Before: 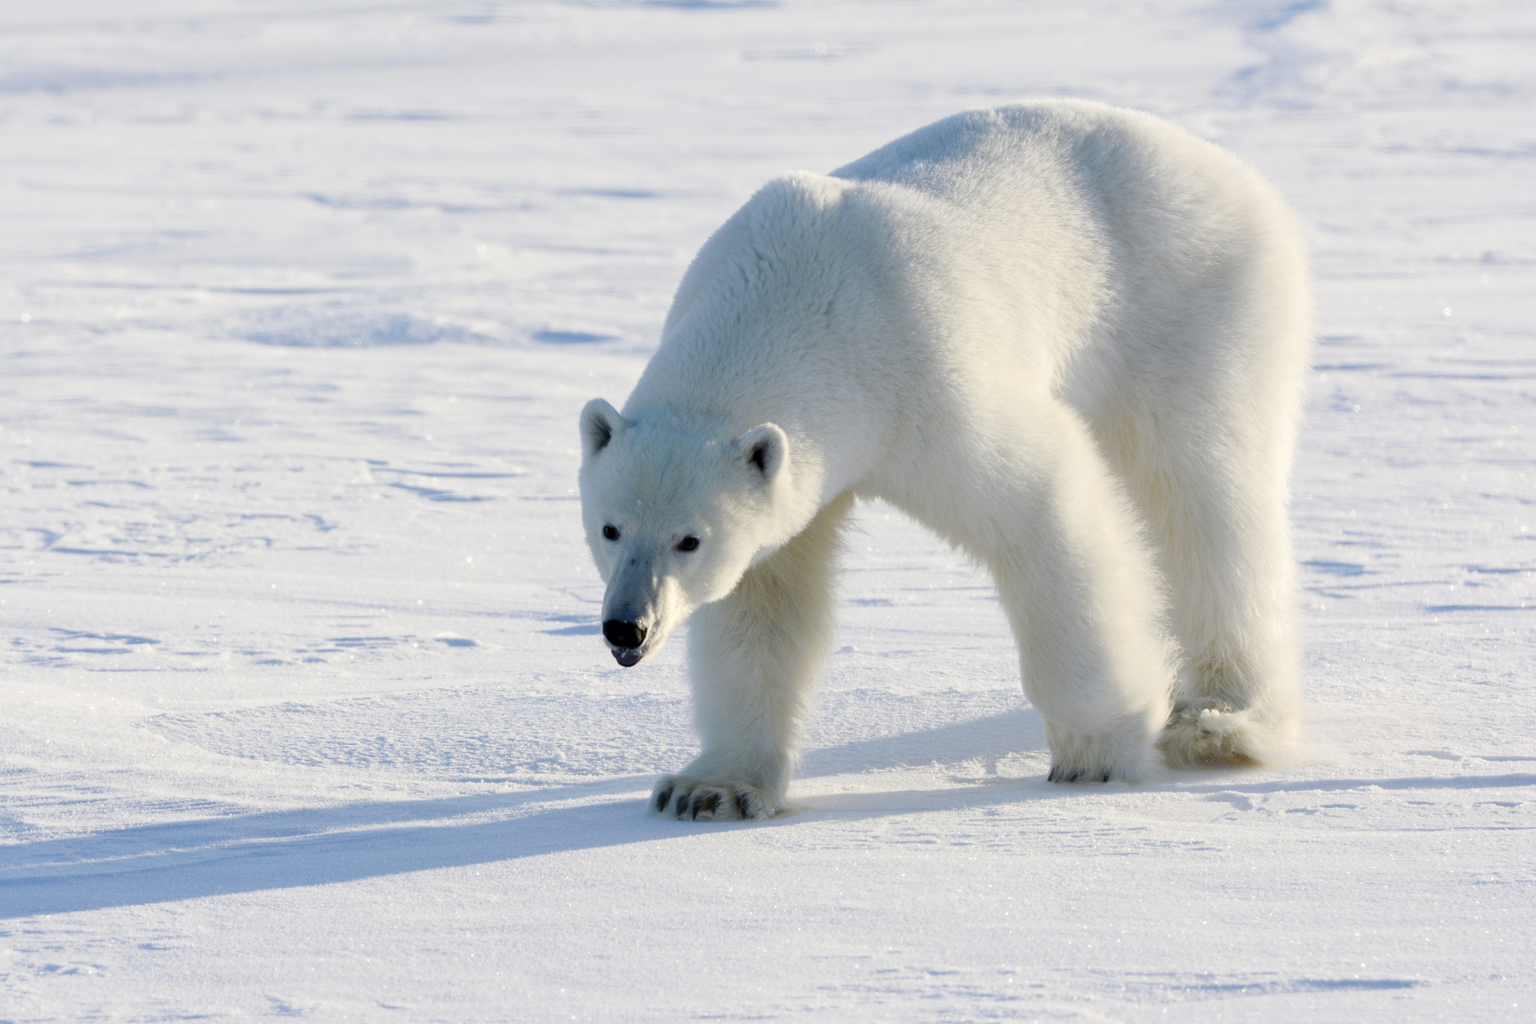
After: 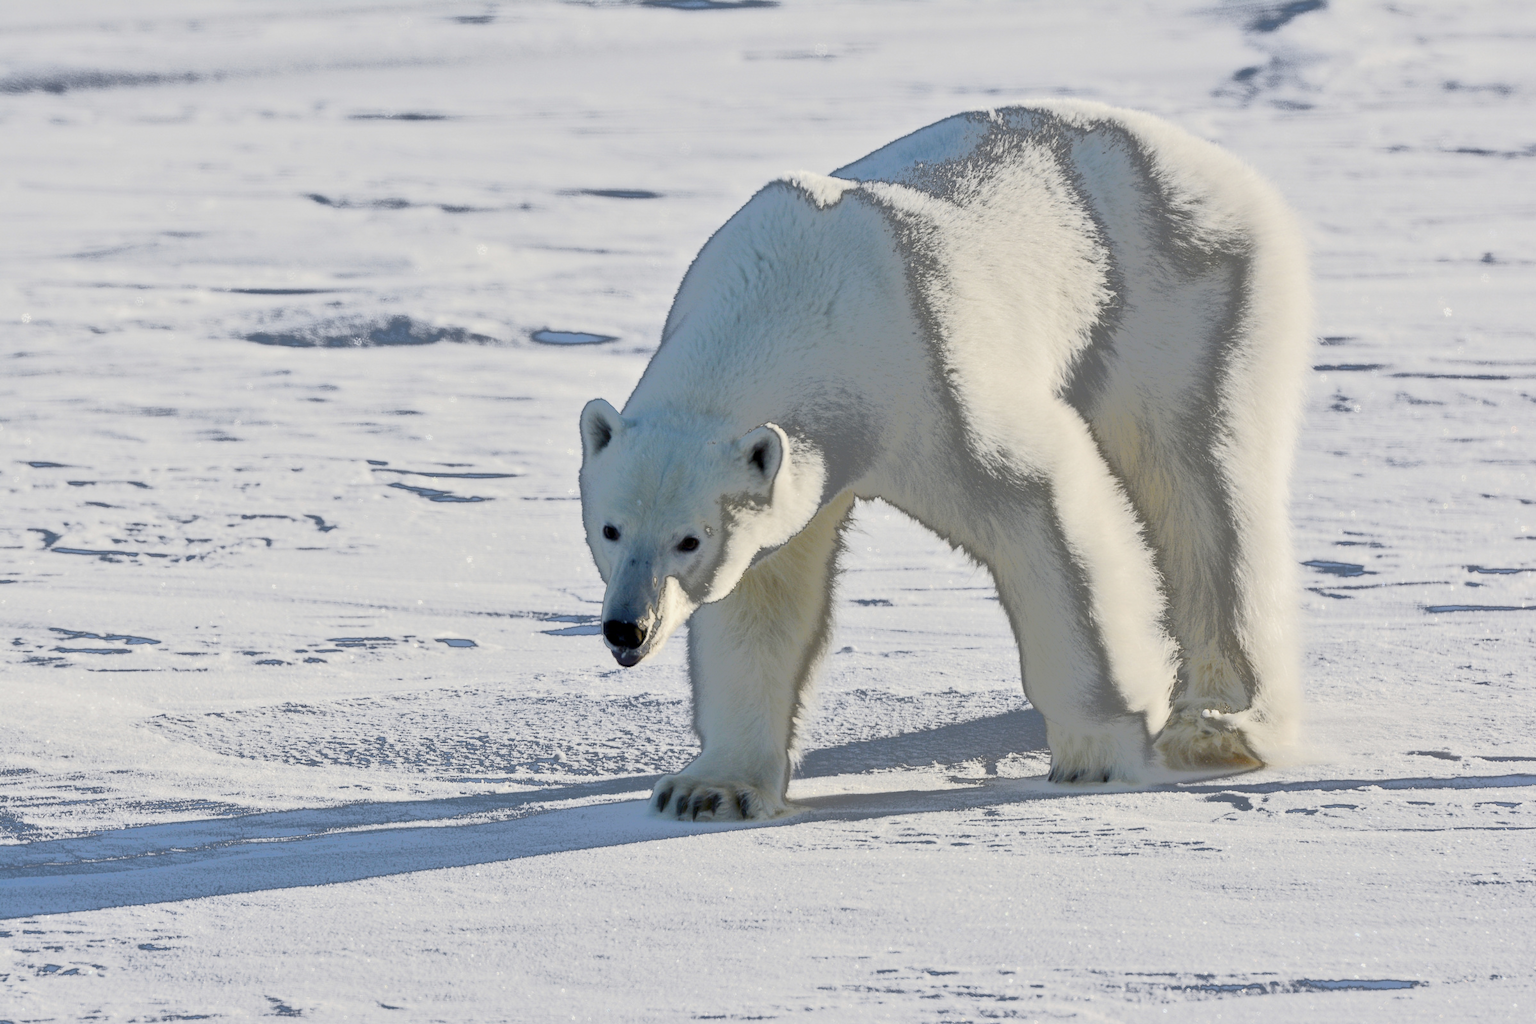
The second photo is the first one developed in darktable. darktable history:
tone equalizer: -8 EV -0.002 EV, -7 EV 0.005 EV, -6 EV -0.009 EV, -5 EV 0.011 EV, -4 EV -0.012 EV, -3 EV 0.007 EV, -2 EV -0.062 EV, -1 EV -0.293 EV, +0 EV -0.582 EV, smoothing diameter 2%, edges refinement/feathering 20, mask exposure compensation -1.57 EV, filter diffusion 5
fill light: exposure -0.73 EV, center 0.69, width 2.2
